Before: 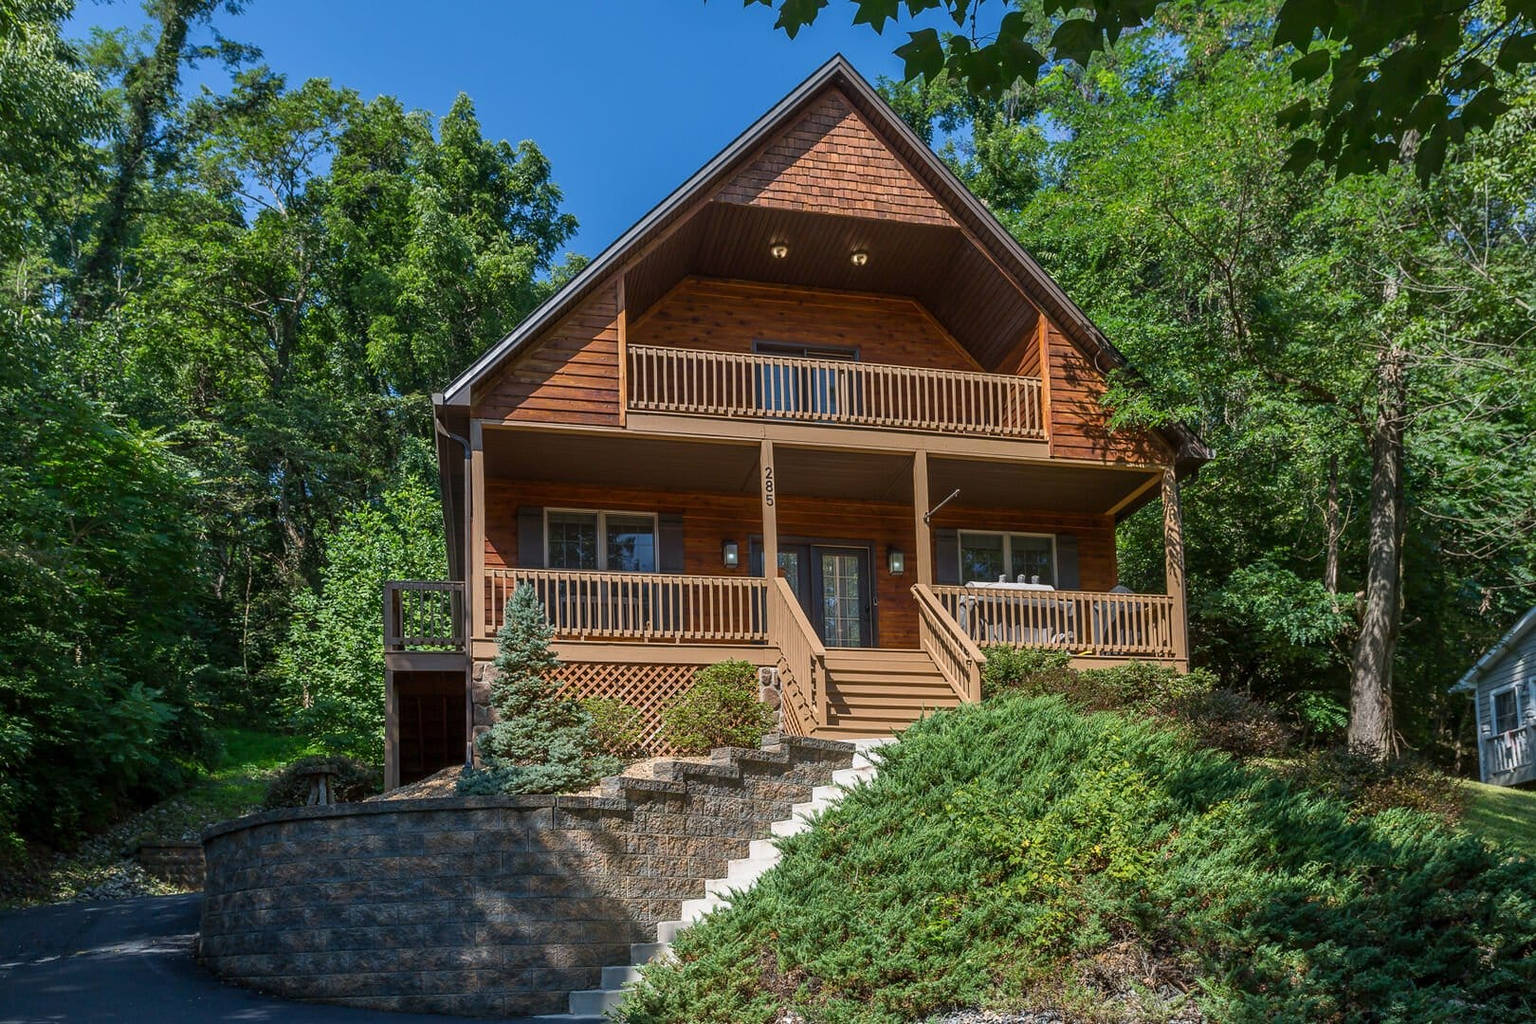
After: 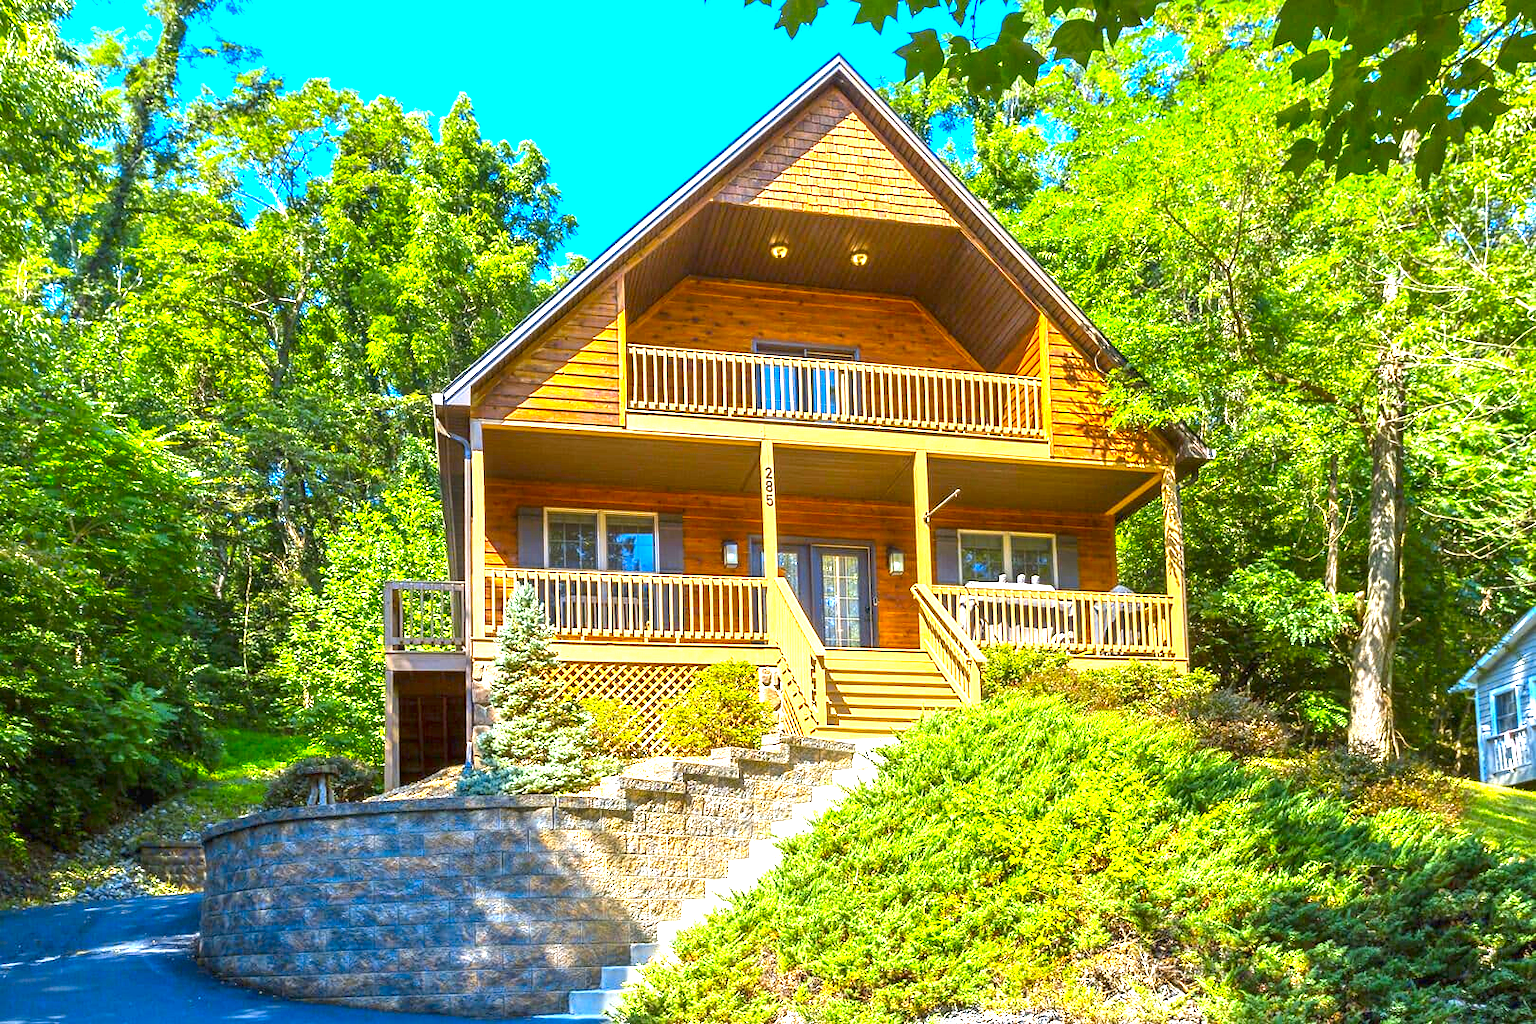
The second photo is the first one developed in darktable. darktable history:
color contrast: green-magenta contrast 1.12, blue-yellow contrast 1.95, unbound 0
exposure: black level correction 0, exposure 2.327 EV, compensate exposure bias true, compensate highlight preservation false
